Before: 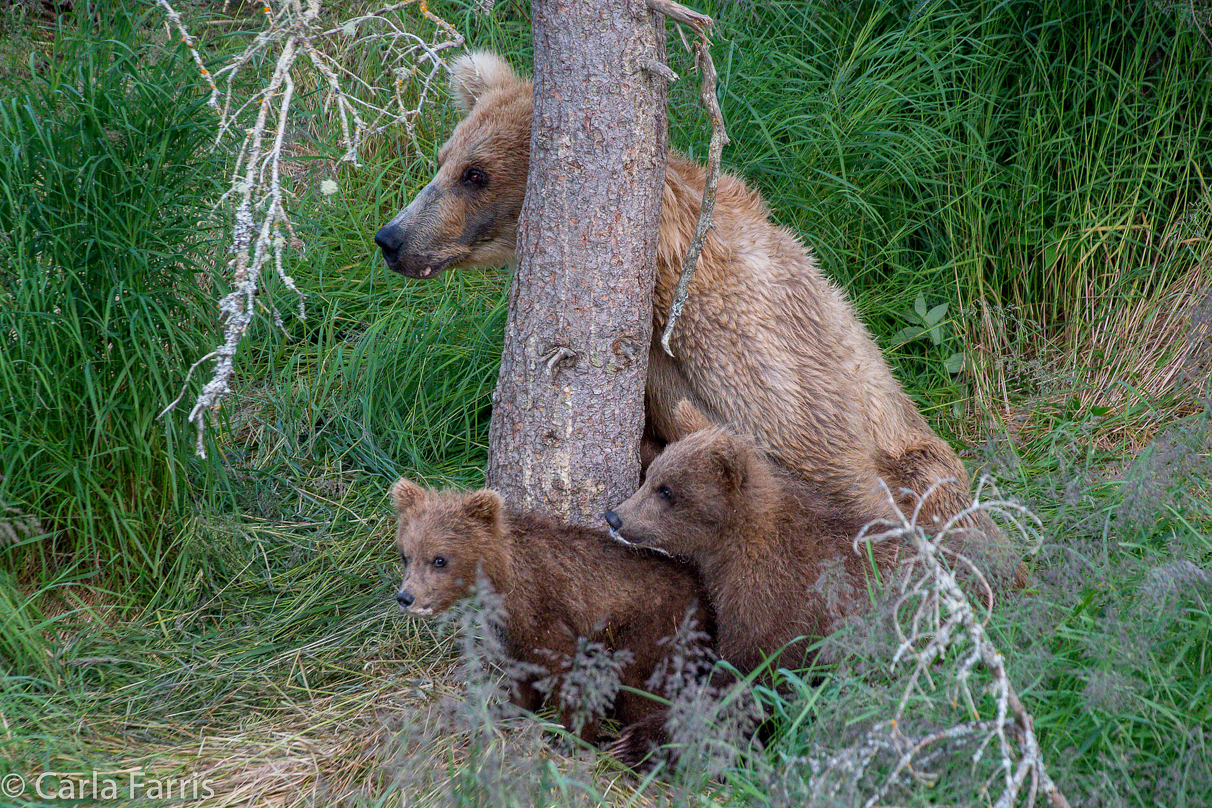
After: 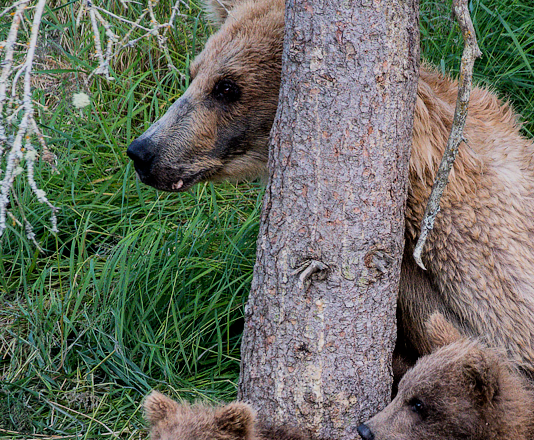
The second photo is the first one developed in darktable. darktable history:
crop: left 20.471%, top 10.826%, right 35.433%, bottom 34.695%
filmic rgb: black relative exposure -7.5 EV, white relative exposure 4.99 EV, hardness 3.3, contrast 1.296
